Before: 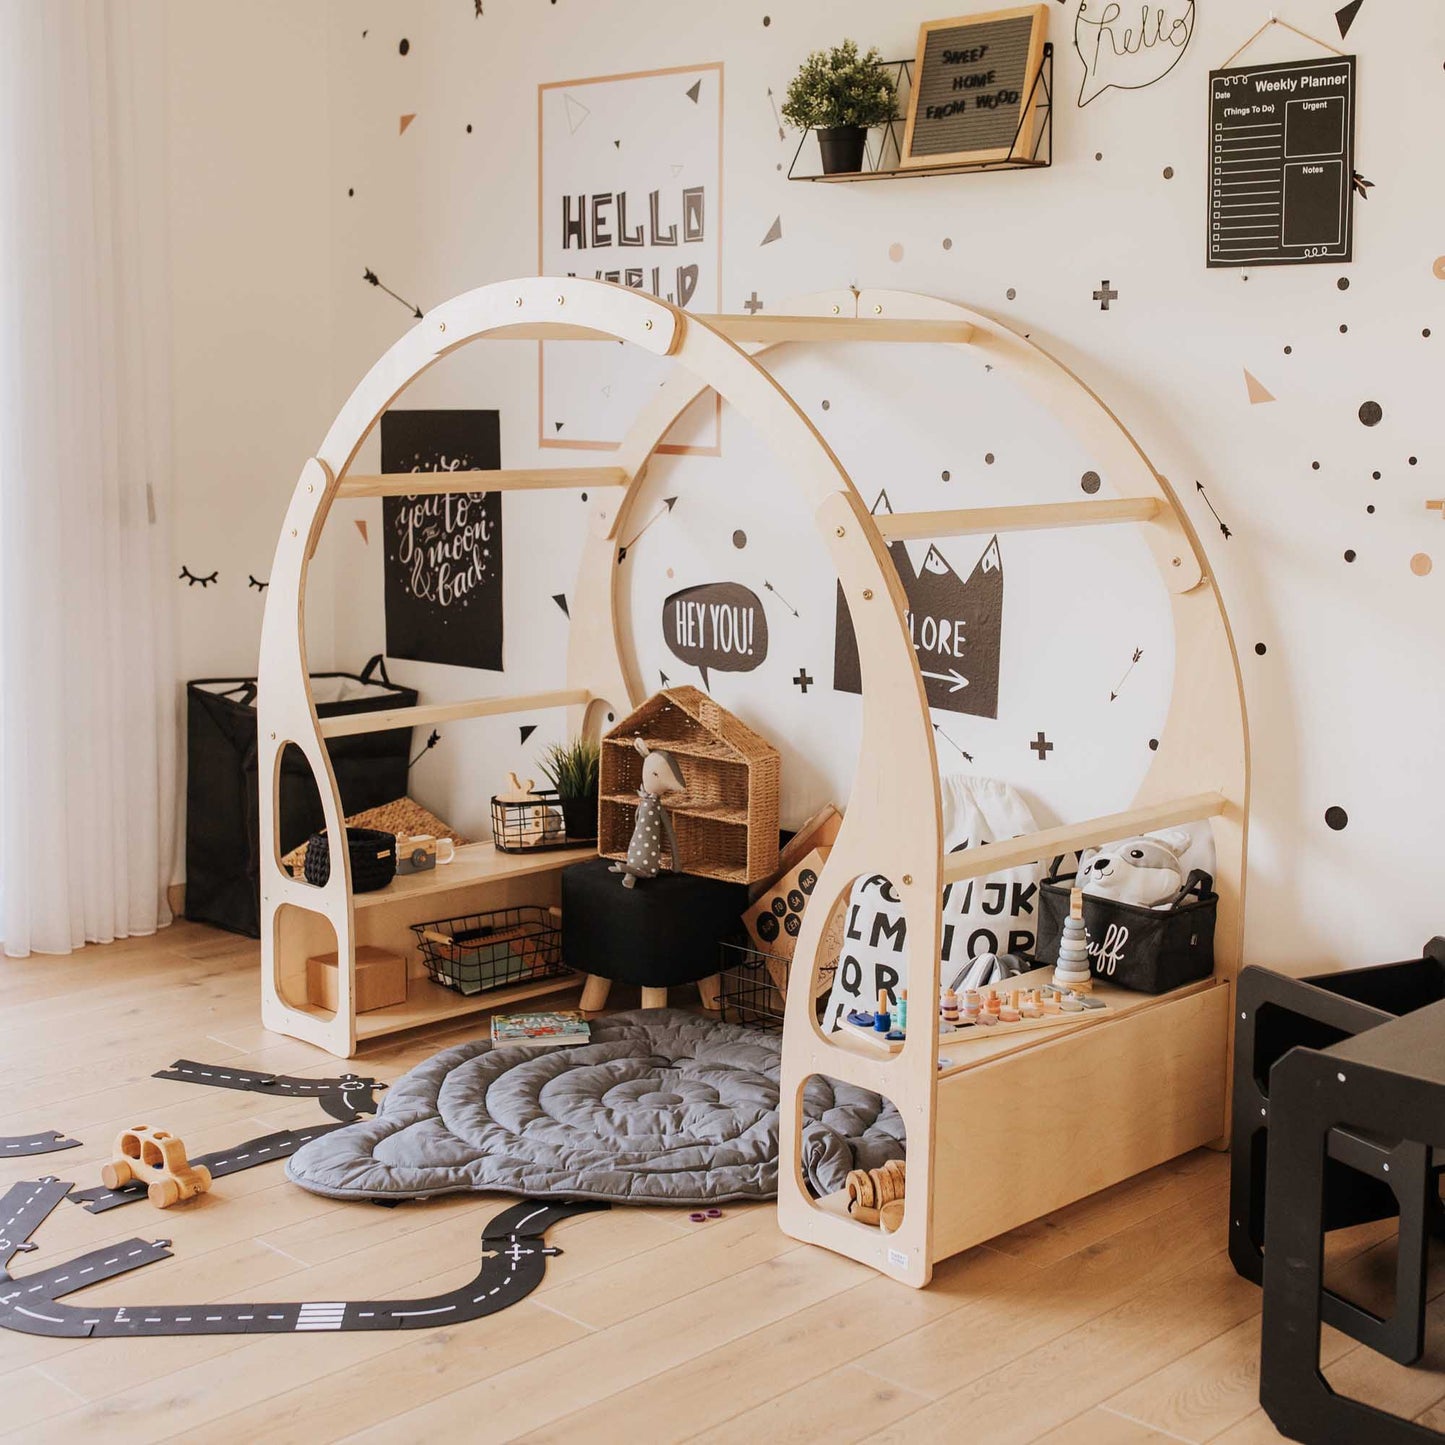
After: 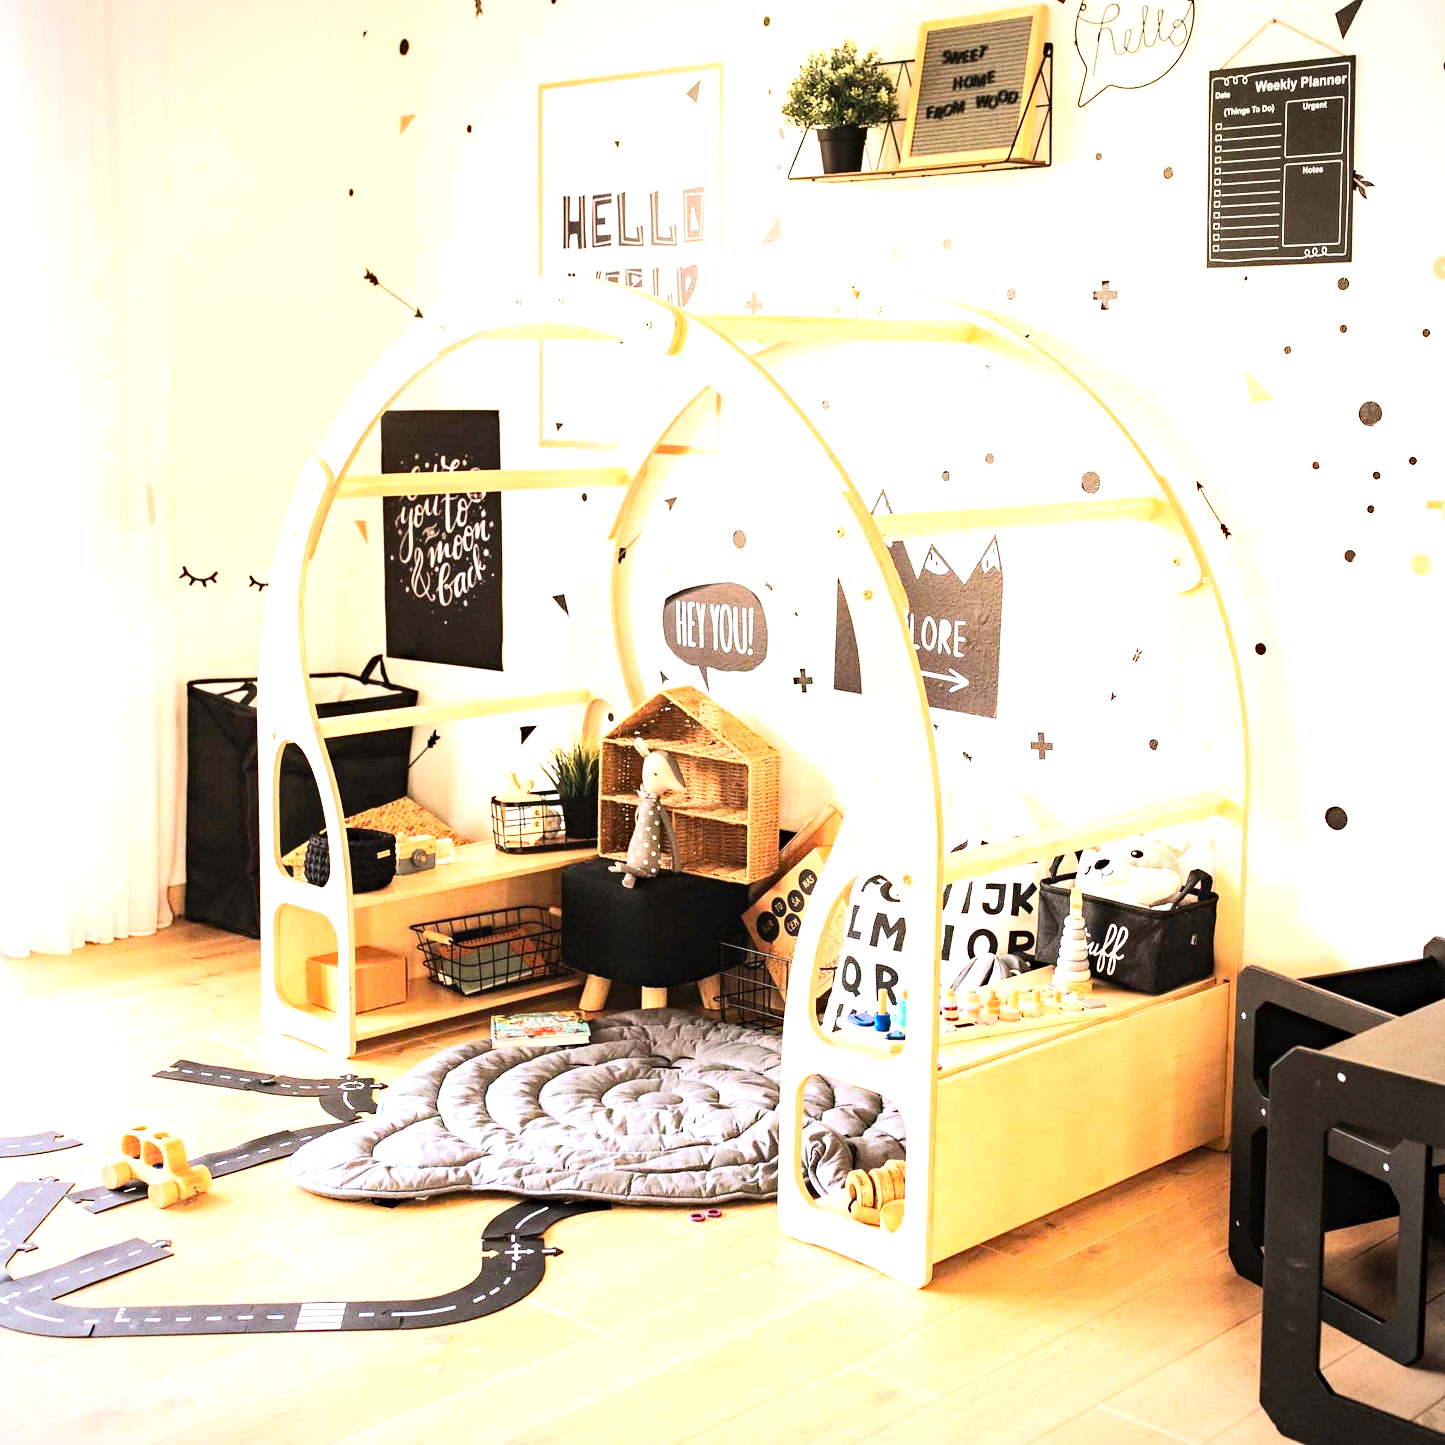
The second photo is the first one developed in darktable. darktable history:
haze removal: adaptive false
tone equalizer: -8 EV -0.749 EV, -7 EV -0.707 EV, -6 EV -0.633 EV, -5 EV -0.364 EV, -3 EV 0.383 EV, -2 EV 0.6 EV, -1 EV 0.681 EV, +0 EV 0.735 EV, smoothing diameter 2.16%, edges refinement/feathering 19.64, mask exposure compensation -1.57 EV, filter diffusion 5
exposure: exposure 1 EV, compensate highlight preservation false
contrast brightness saturation: contrast 0.199, brightness 0.168, saturation 0.228
vignetting: fall-off start 97.26%, fall-off radius 78.51%, width/height ratio 1.108
